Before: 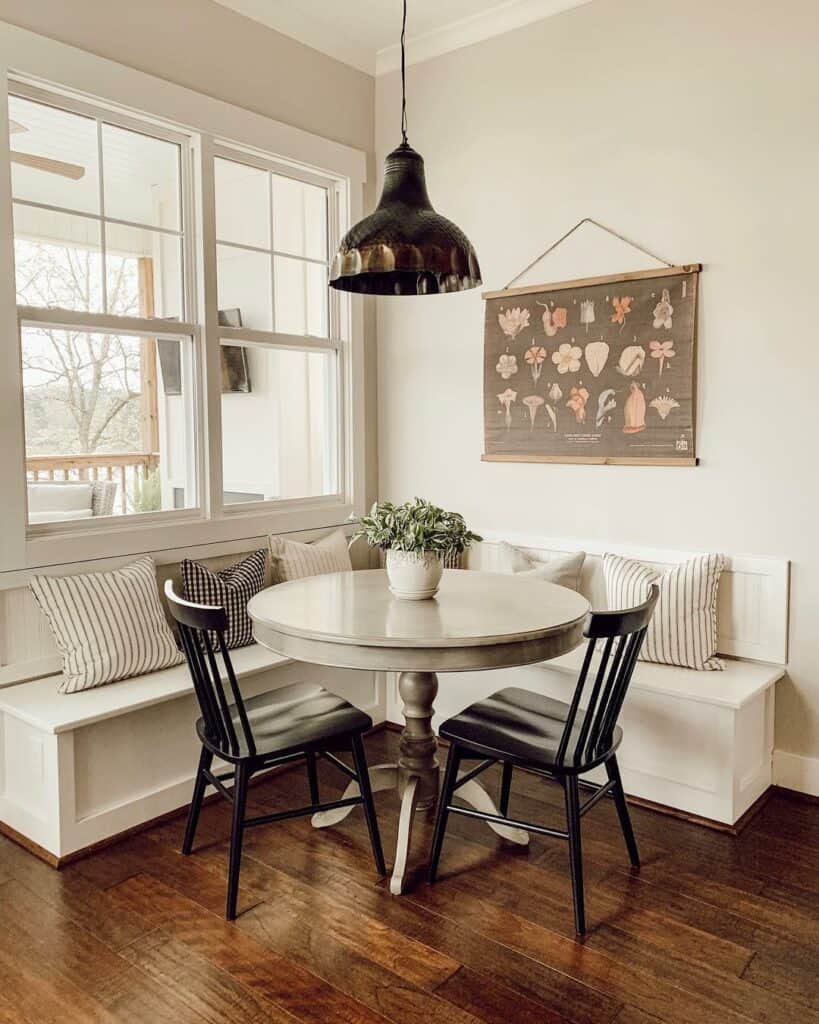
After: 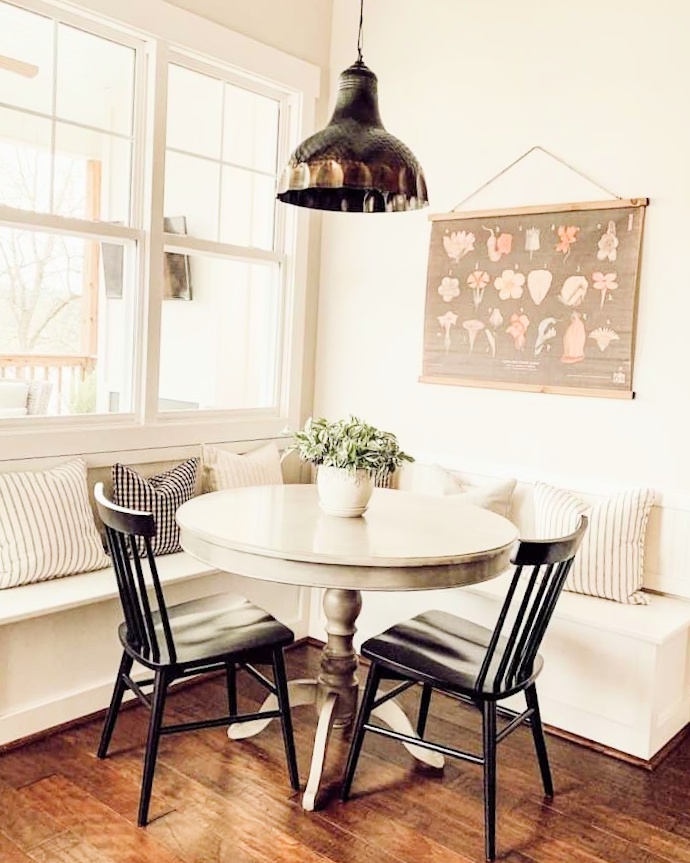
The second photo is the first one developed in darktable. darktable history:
exposure: black level correction 0, exposure 1.7 EV, compensate exposure bias true, compensate highlight preservation false
filmic rgb: black relative exposure -7.65 EV, white relative exposure 4.56 EV, hardness 3.61
crop and rotate: angle -3.27°, left 5.211%, top 5.211%, right 4.607%, bottom 4.607%
